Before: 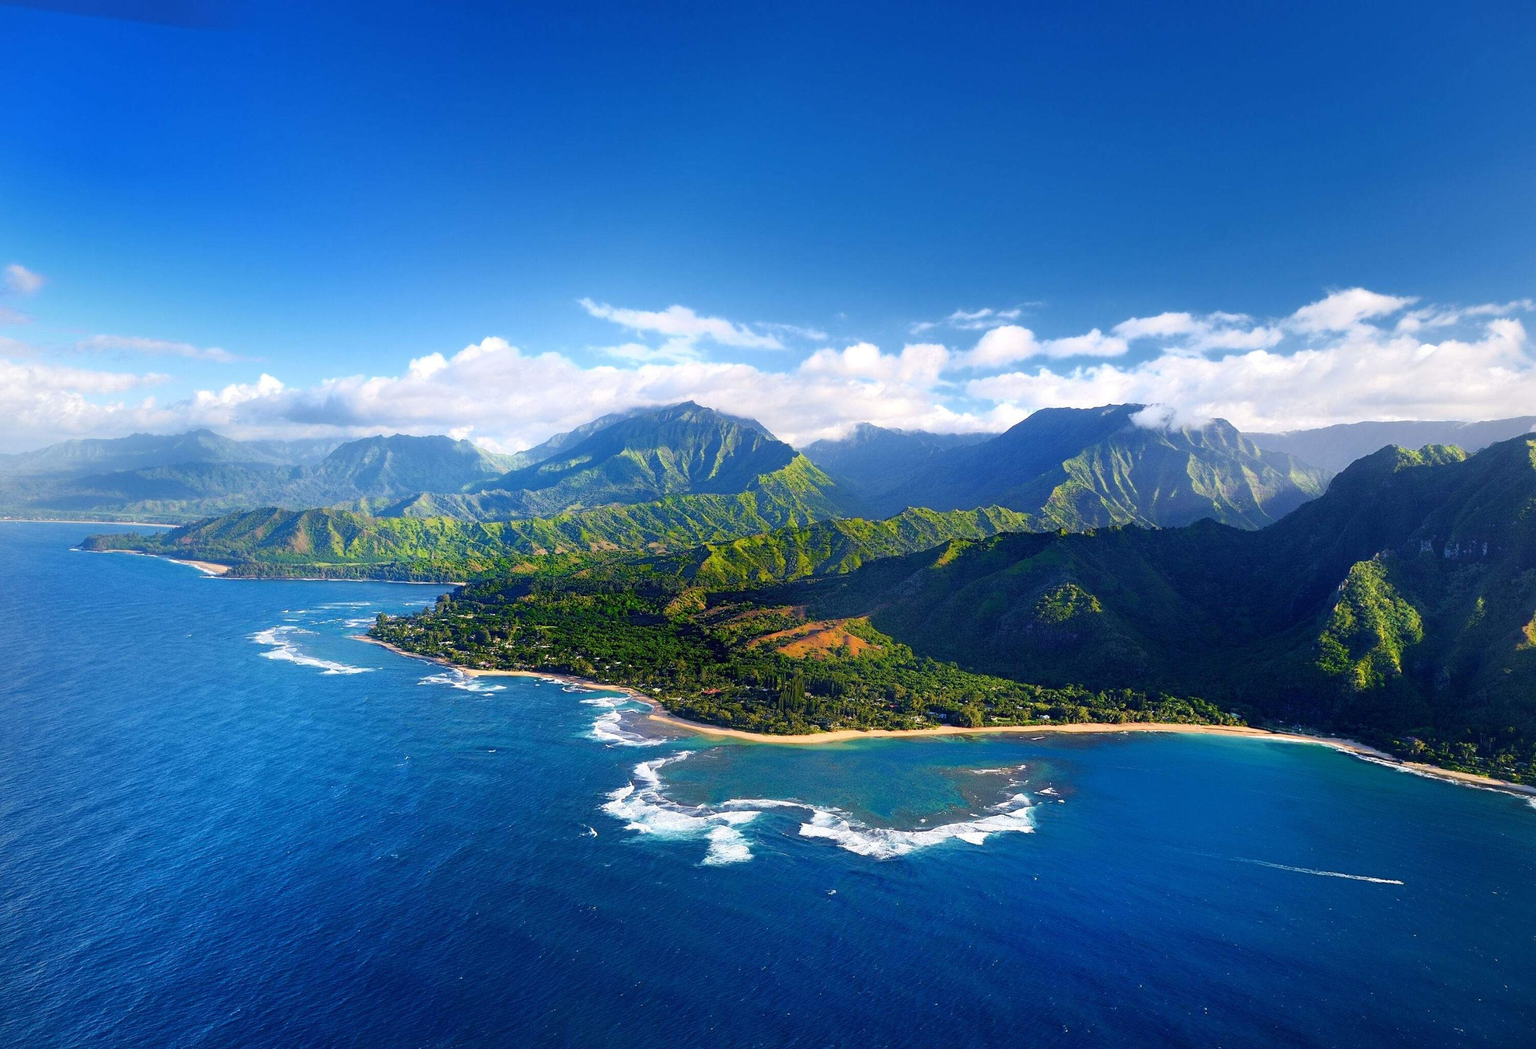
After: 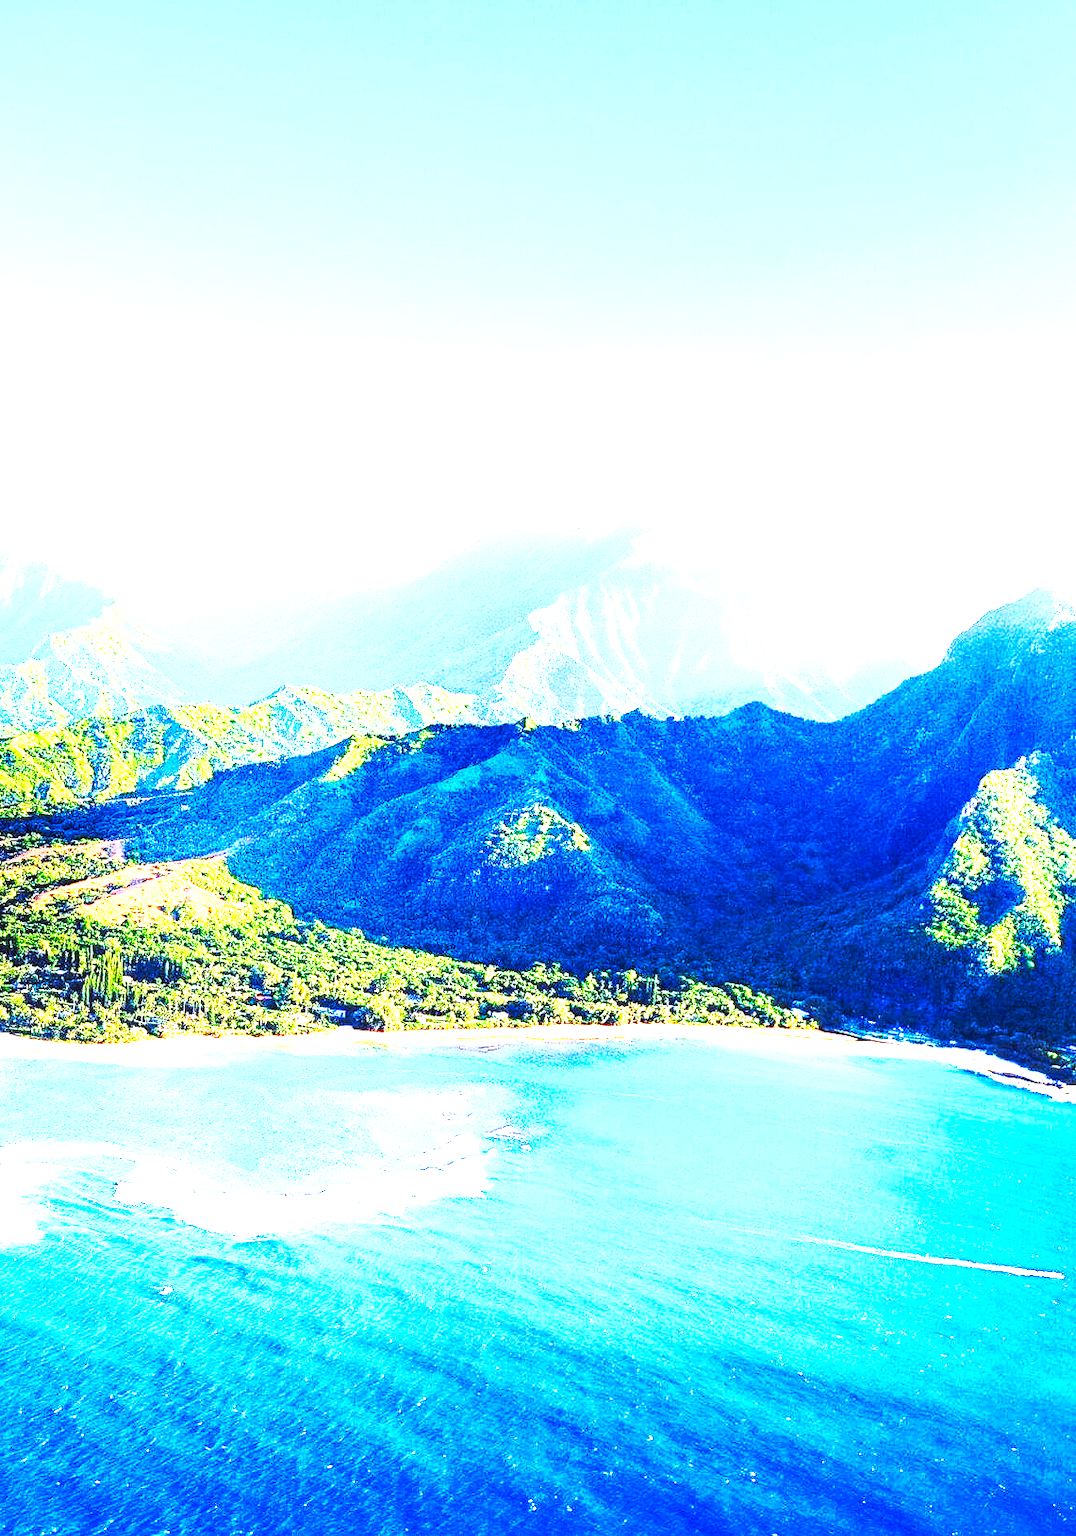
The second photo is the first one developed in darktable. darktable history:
local contrast: highlights 60%, shadows 63%, detail 160%
tone curve: curves: ch0 [(0, 0.023) (0.087, 0.065) (0.184, 0.168) (0.45, 0.54) (0.57, 0.683) (0.722, 0.825) (0.877, 0.948) (1, 1)]; ch1 [(0, 0) (0.388, 0.369) (0.44, 0.44) (0.489, 0.481) (0.534, 0.561) (0.657, 0.659) (1, 1)]; ch2 [(0, 0) (0.353, 0.317) (0.408, 0.427) (0.472, 0.46) (0.5, 0.496) (0.537, 0.534) (0.576, 0.592) (0.625, 0.631) (1, 1)], color space Lab, linked channels, preserve colors none
base curve: curves: ch0 [(0, 0.015) (0.085, 0.116) (0.134, 0.298) (0.19, 0.545) (0.296, 0.764) (0.599, 0.982) (1, 1)], preserve colors none
exposure: exposure 2.06 EV, compensate exposure bias true, compensate highlight preservation false
crop: left 47.332%, top 6.815%, right 8.039%
tone equalizer: edges refinement/feathering 500, mask exposure compensation -1.57 EV, preserve details no
